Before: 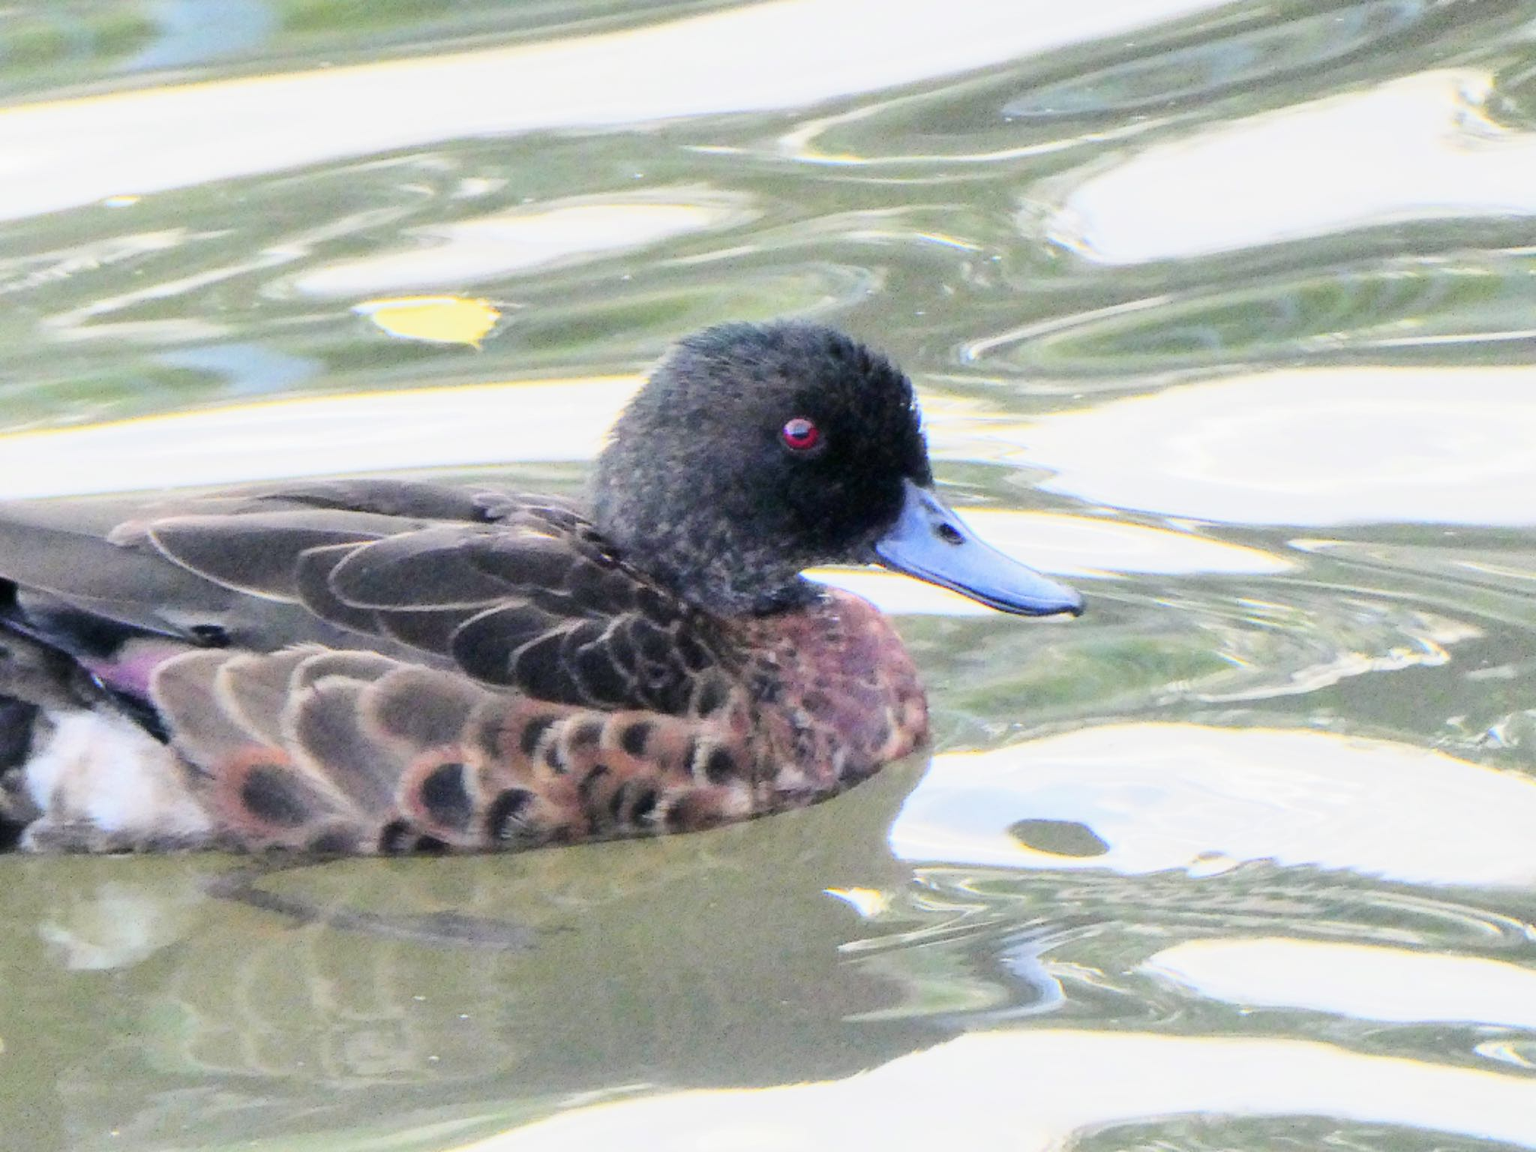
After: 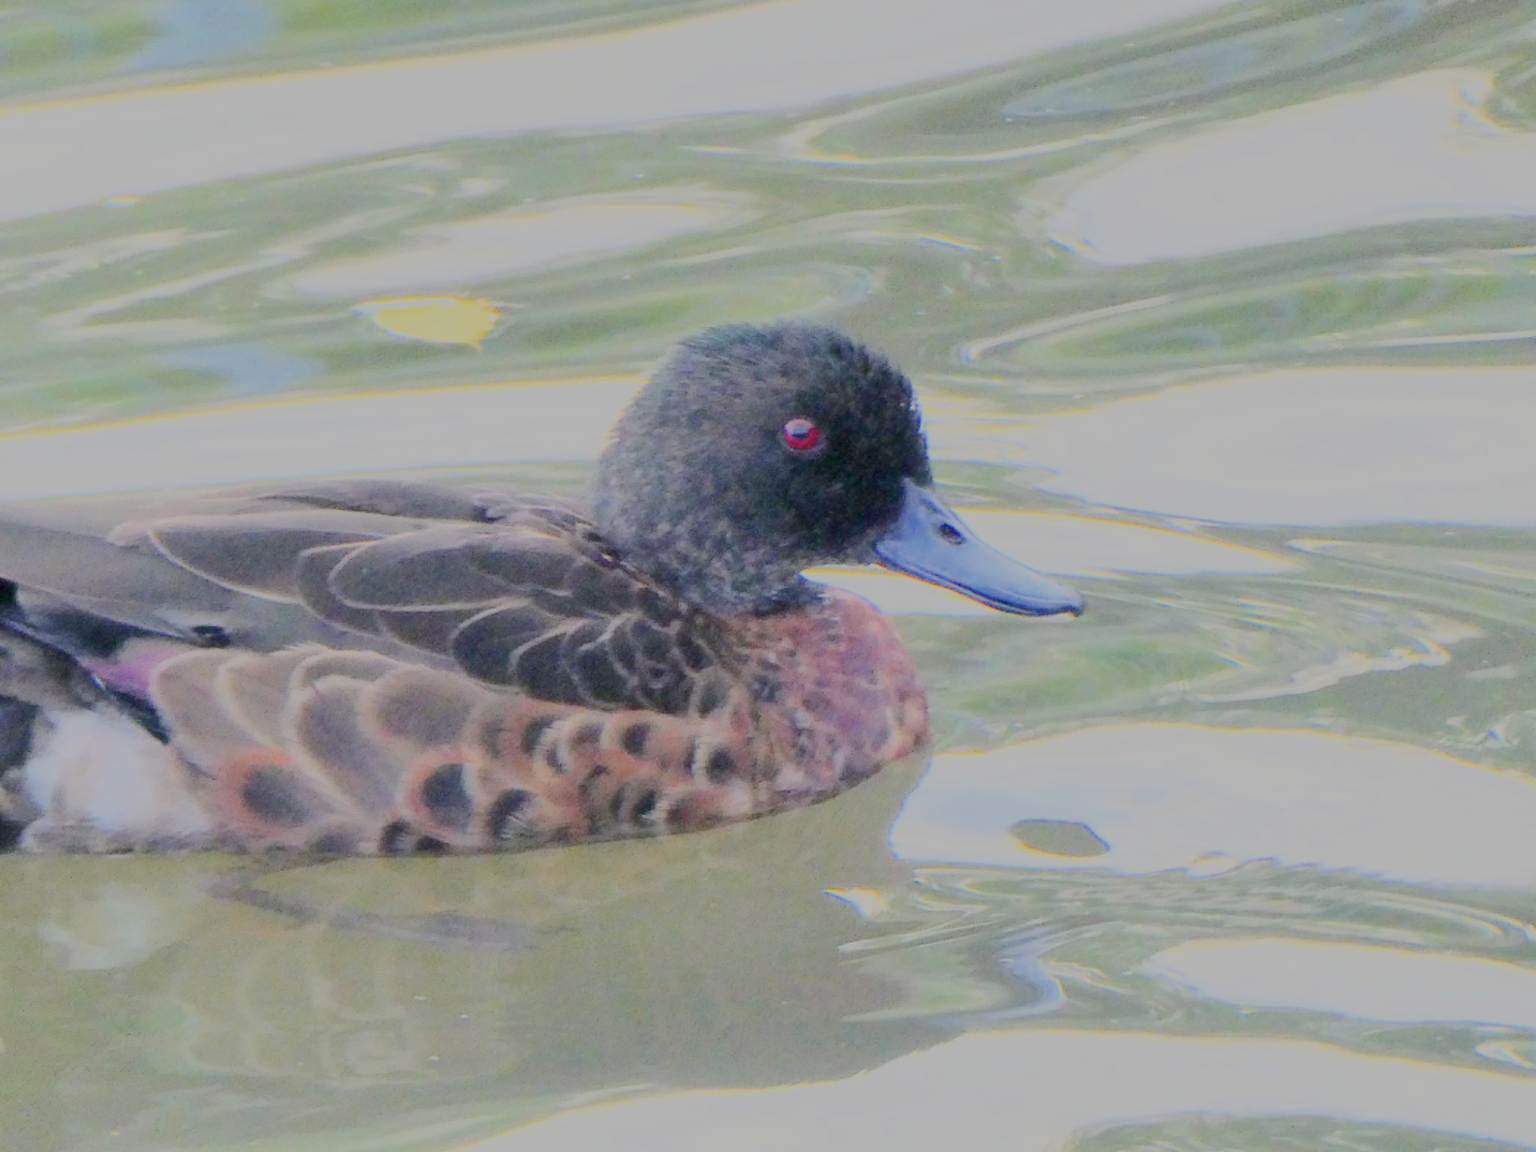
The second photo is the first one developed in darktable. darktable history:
filmic rgb: black relative exposure -16 EV, white relative exposure 8 EV, threshold 3 EV, hardness 4.17, latitude 50%, contrast 0.5, color science v5 (2021), contrast in shadows safe, contrast in highlights safe, enable highlight reconstruction true
contrast brightness saturation: contrast 0.15, brightness 0.05
